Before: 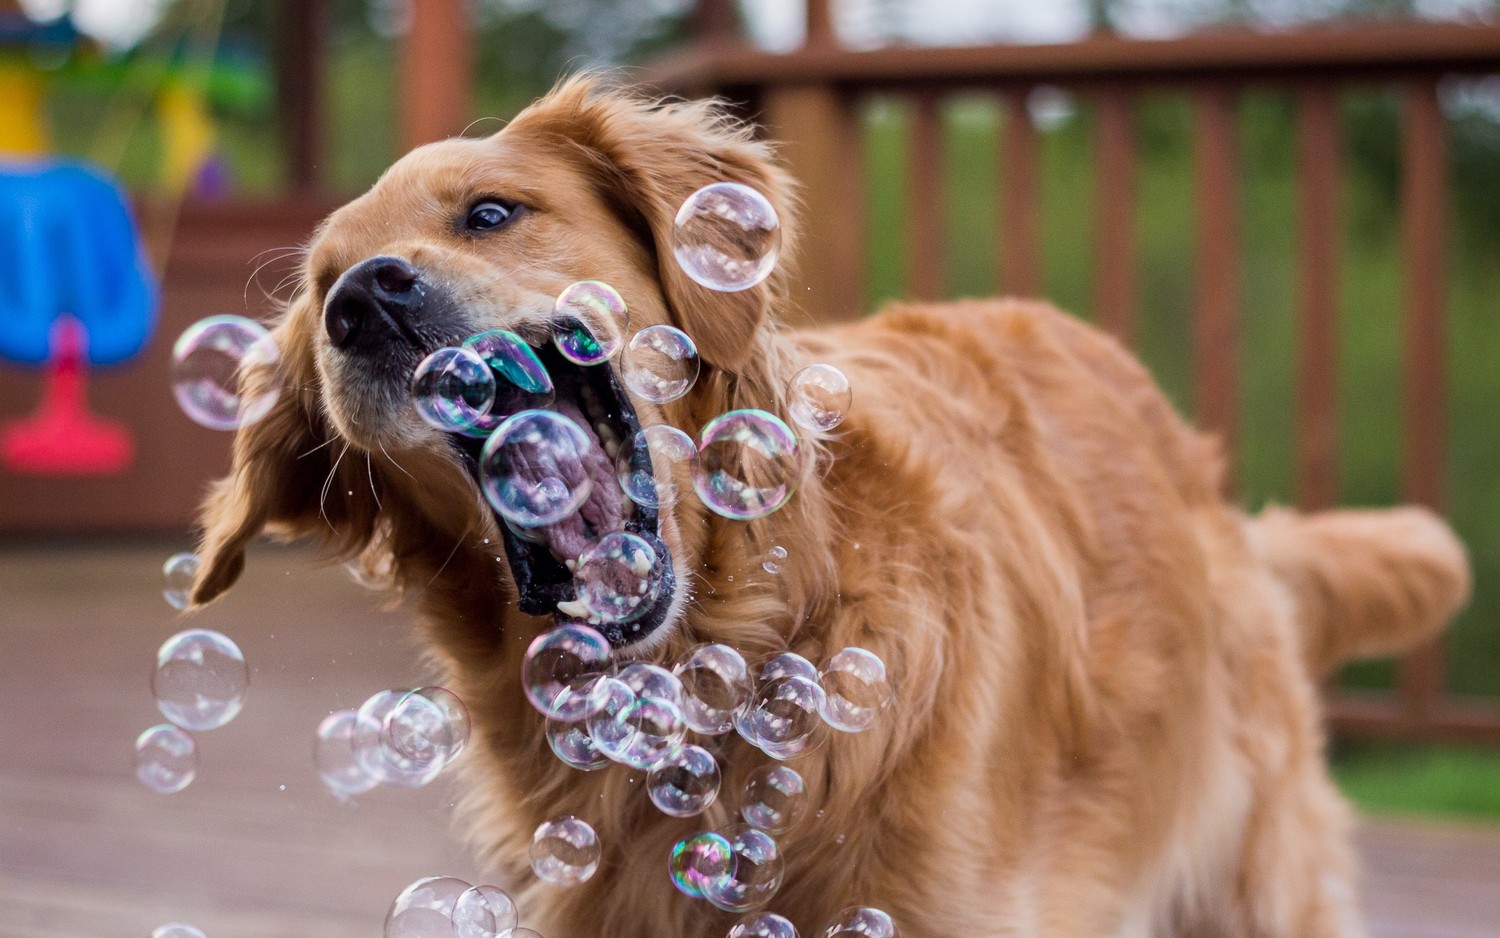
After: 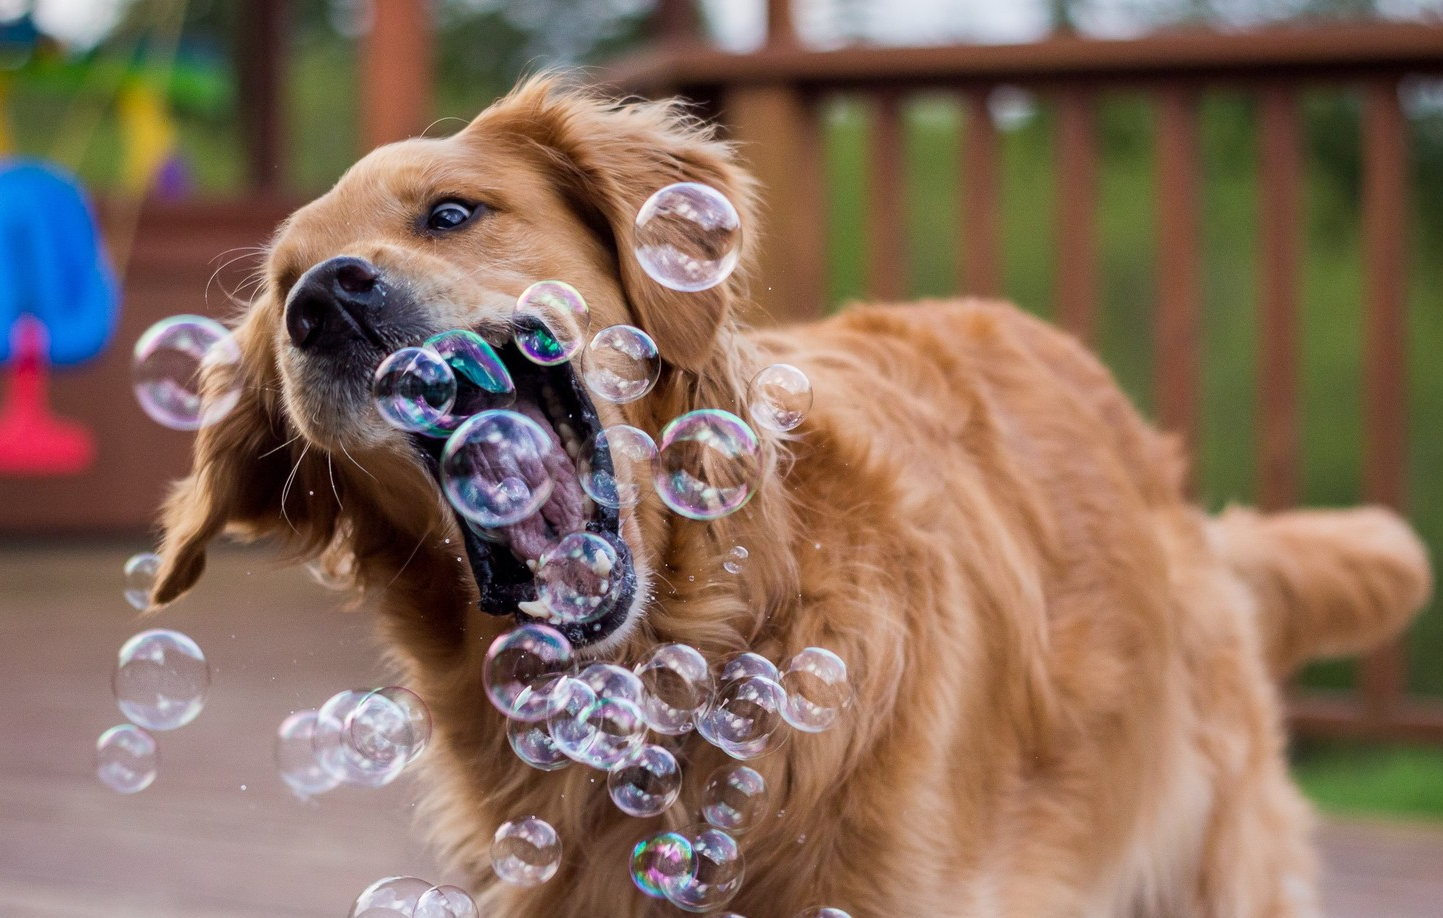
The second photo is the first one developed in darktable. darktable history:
crop and rotate: left 2.654%, right 1.103%, bottom 2.037%
